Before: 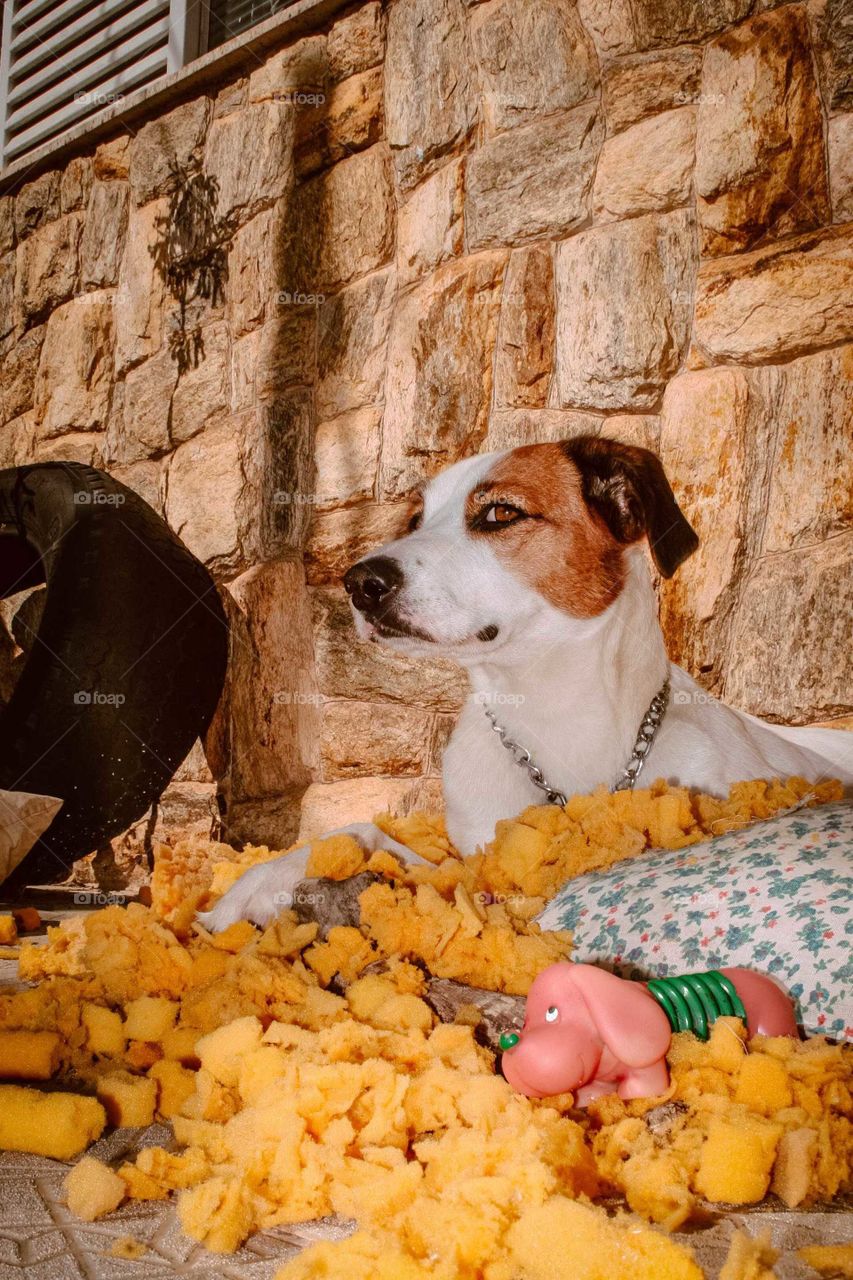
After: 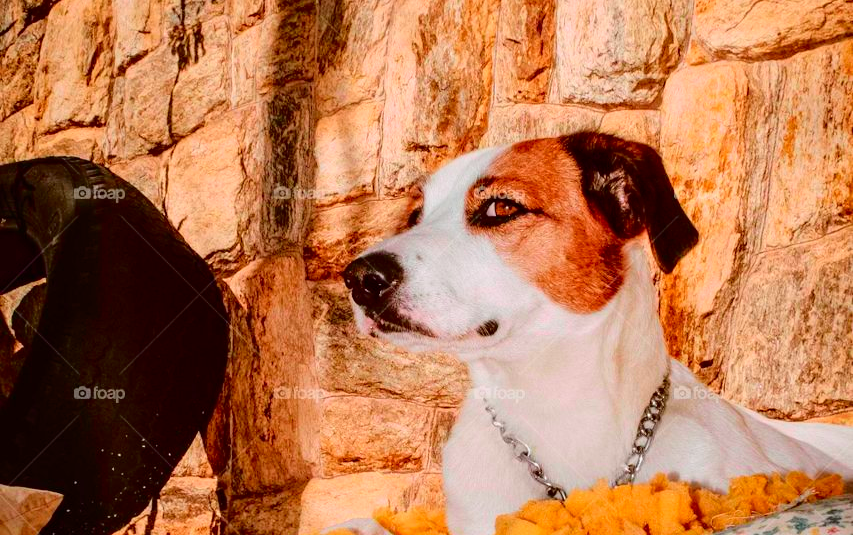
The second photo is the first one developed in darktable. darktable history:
crop and rotate: top 23.84%, bottom 34.294%
tone curve: curves: ch0 [(0, 0) (0.135, 0.09) (0.326, 0.386) (0.489, 0.573) (0.663, 0.749) (0.854, 0.897) (1, 0.974)]; ch1 [(0, 0) (0.366, 0.367) (0.475, 0.453) (0.494, 0.493) (0.504, 0.497) (0.544, 0.569) (0.562, 0.605) (0.622, 0.694) (1, 1)]; ch2 [(0, 0) (0.333, 0.346) (0.375, 0.375) (0.424, 0.43) (0.476, 0.492) (0.502, 0.503) (0.533, 0.534) (0.572, 0.603) (0.605, 0.656) (0.641, 0.709) (1, 1)], color space Lab, independent channels, preserve colors none
